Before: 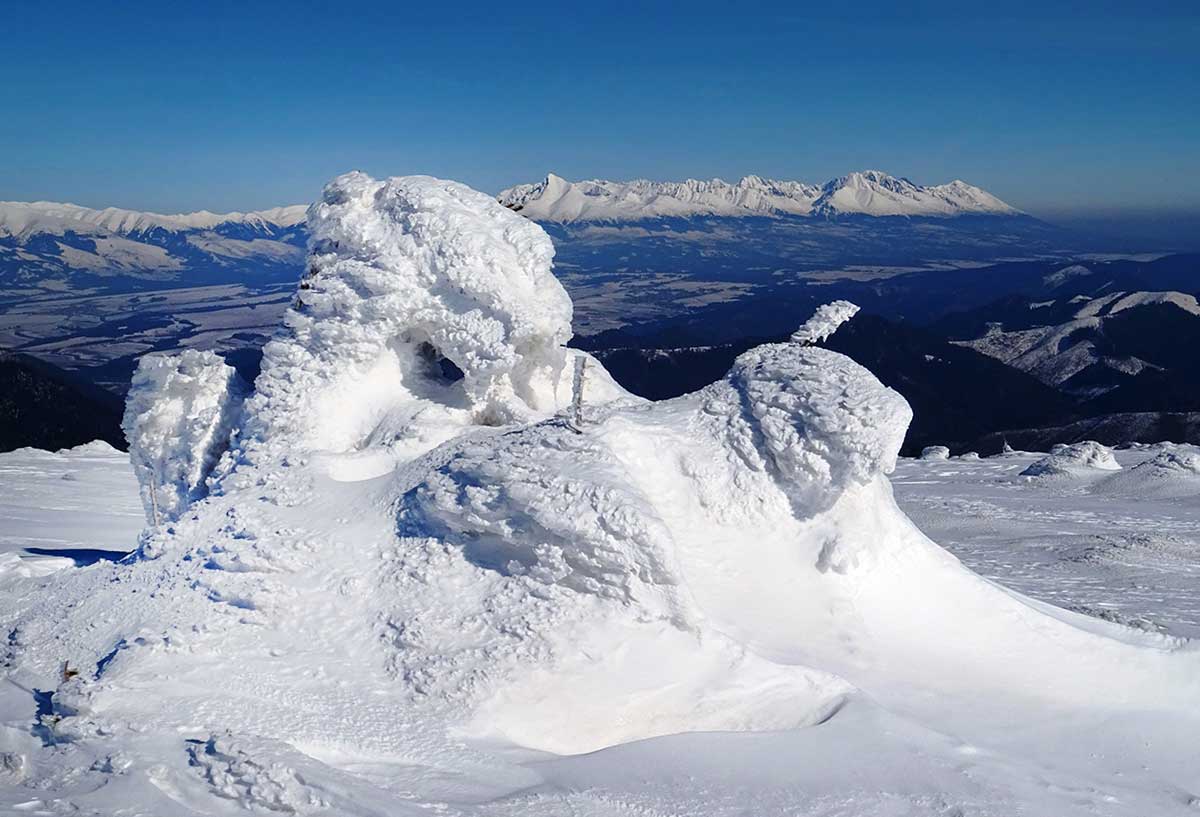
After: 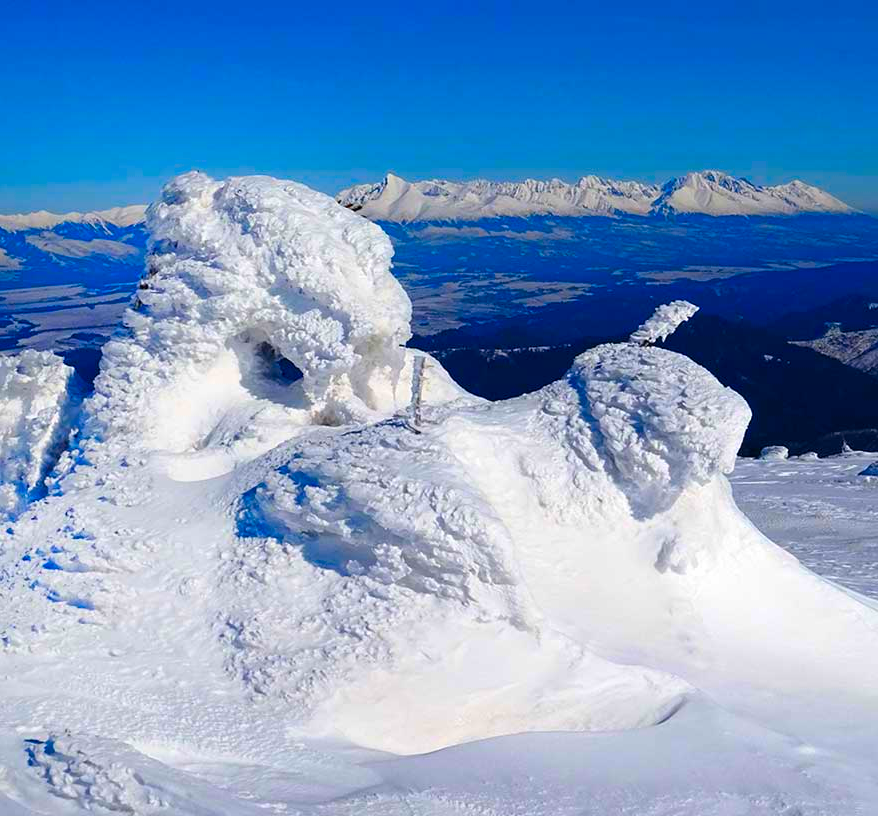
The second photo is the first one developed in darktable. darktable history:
crop: left 13.443%, right 13.31%
color correction: saturation 1.8
